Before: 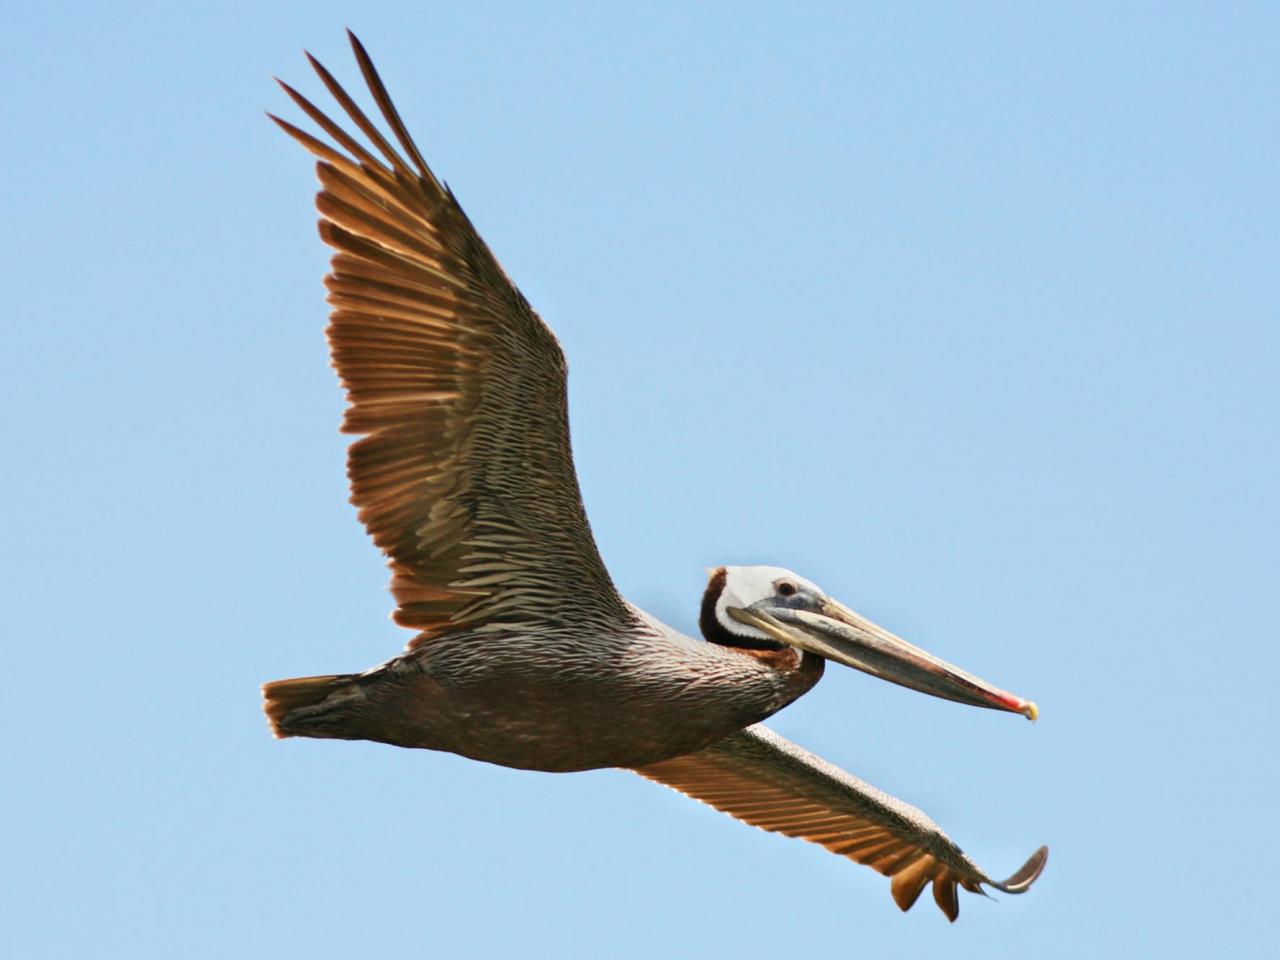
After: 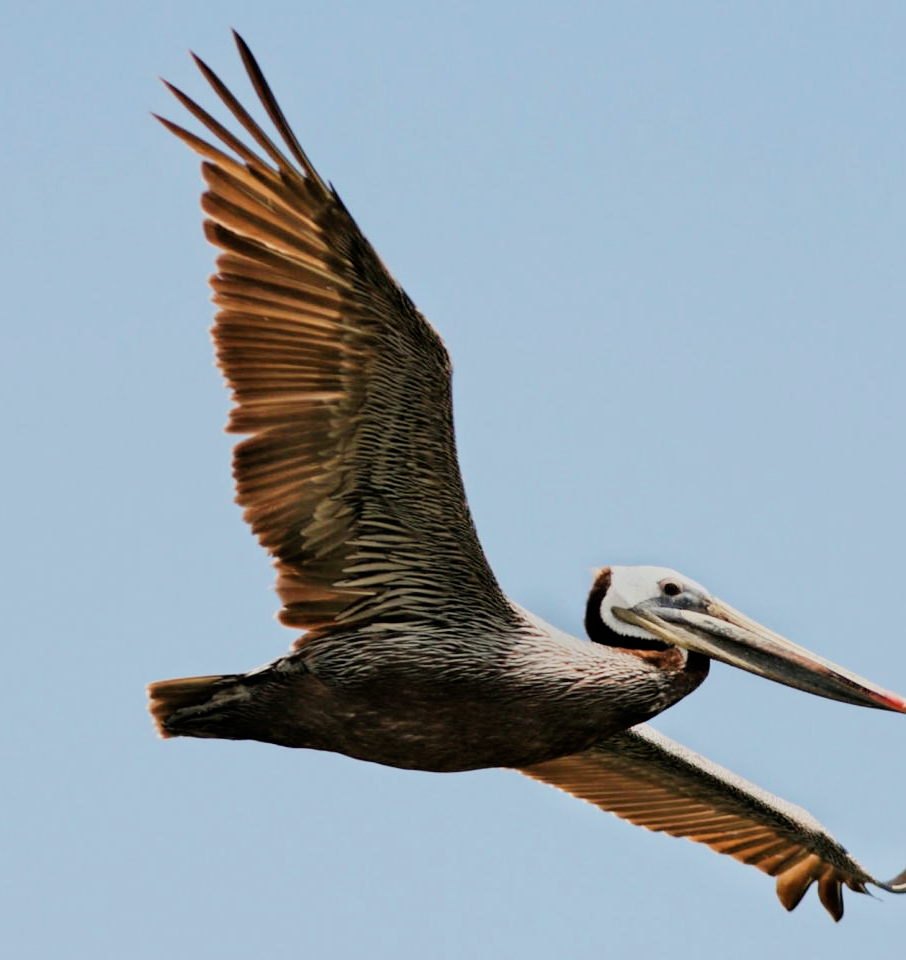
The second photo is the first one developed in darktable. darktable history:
crop and rotate: left 9.061%, right 20.142%
filmic rgb: black relative exposure -5 EV, hardness 2.88, contrast 1.1, highlights saturation mix -20%
